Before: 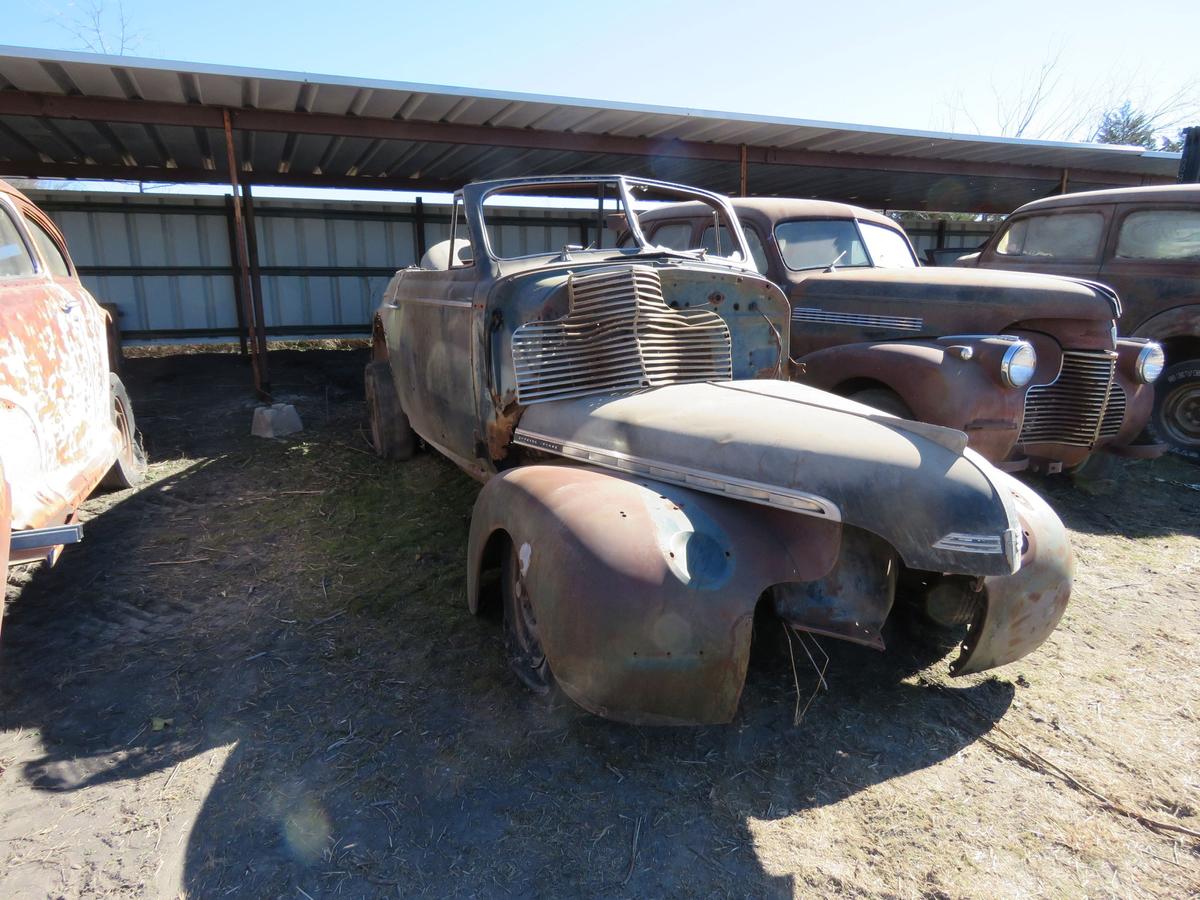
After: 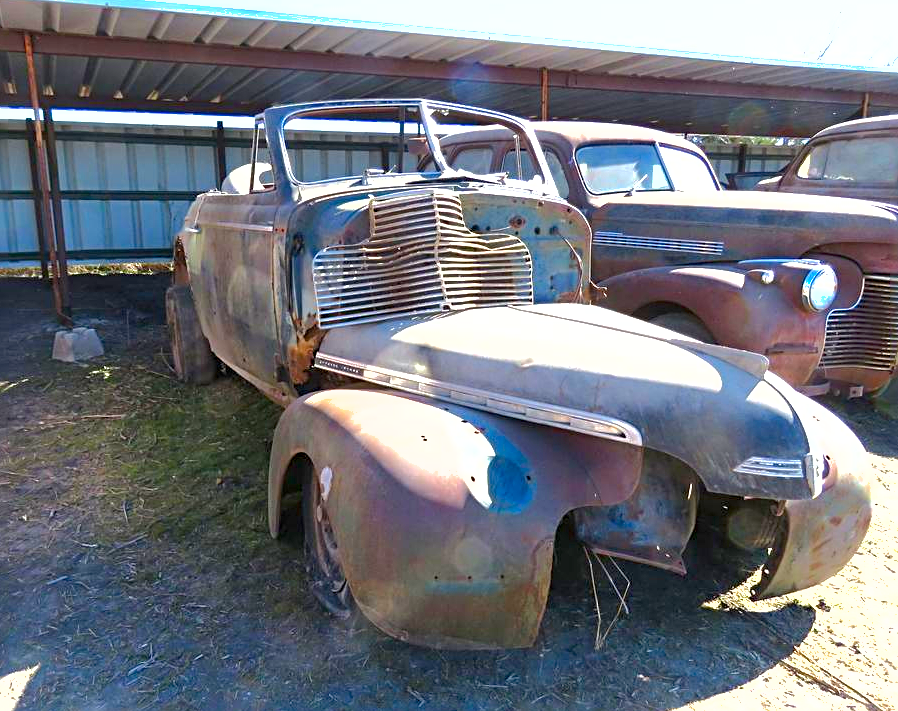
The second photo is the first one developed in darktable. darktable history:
exposure: black level correction 0, exposure 1.105 EV, compensate exposure bias true, compensate highlight preservation false
sharpen: radius 3.134
color balance rgb: perceptual saturation grading › global saturation 30.519%, perceptual brilliance grading › mid-tones 10.49%, perceptual brilliance grading › shadows 14.454%, global vibrance 20%
contrast brightness saturation: brightness -0.094
shadows and highlights: on, module defaults
crop: left 16.593%, top 8.486%, right 8.544%, bottom 12.472%
